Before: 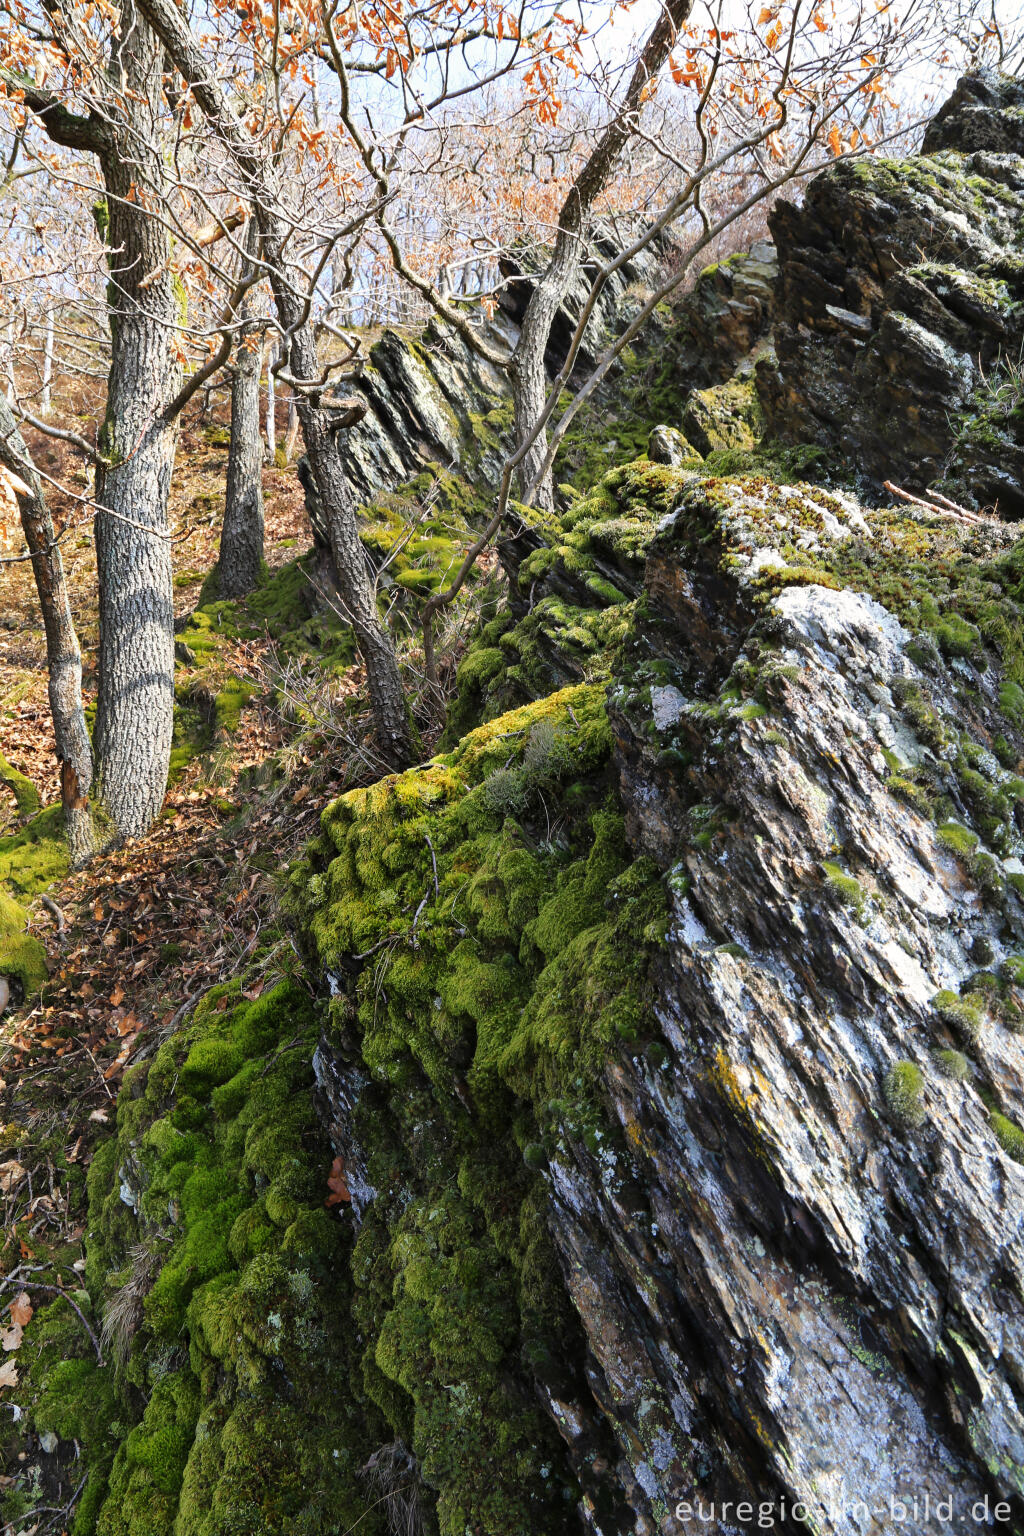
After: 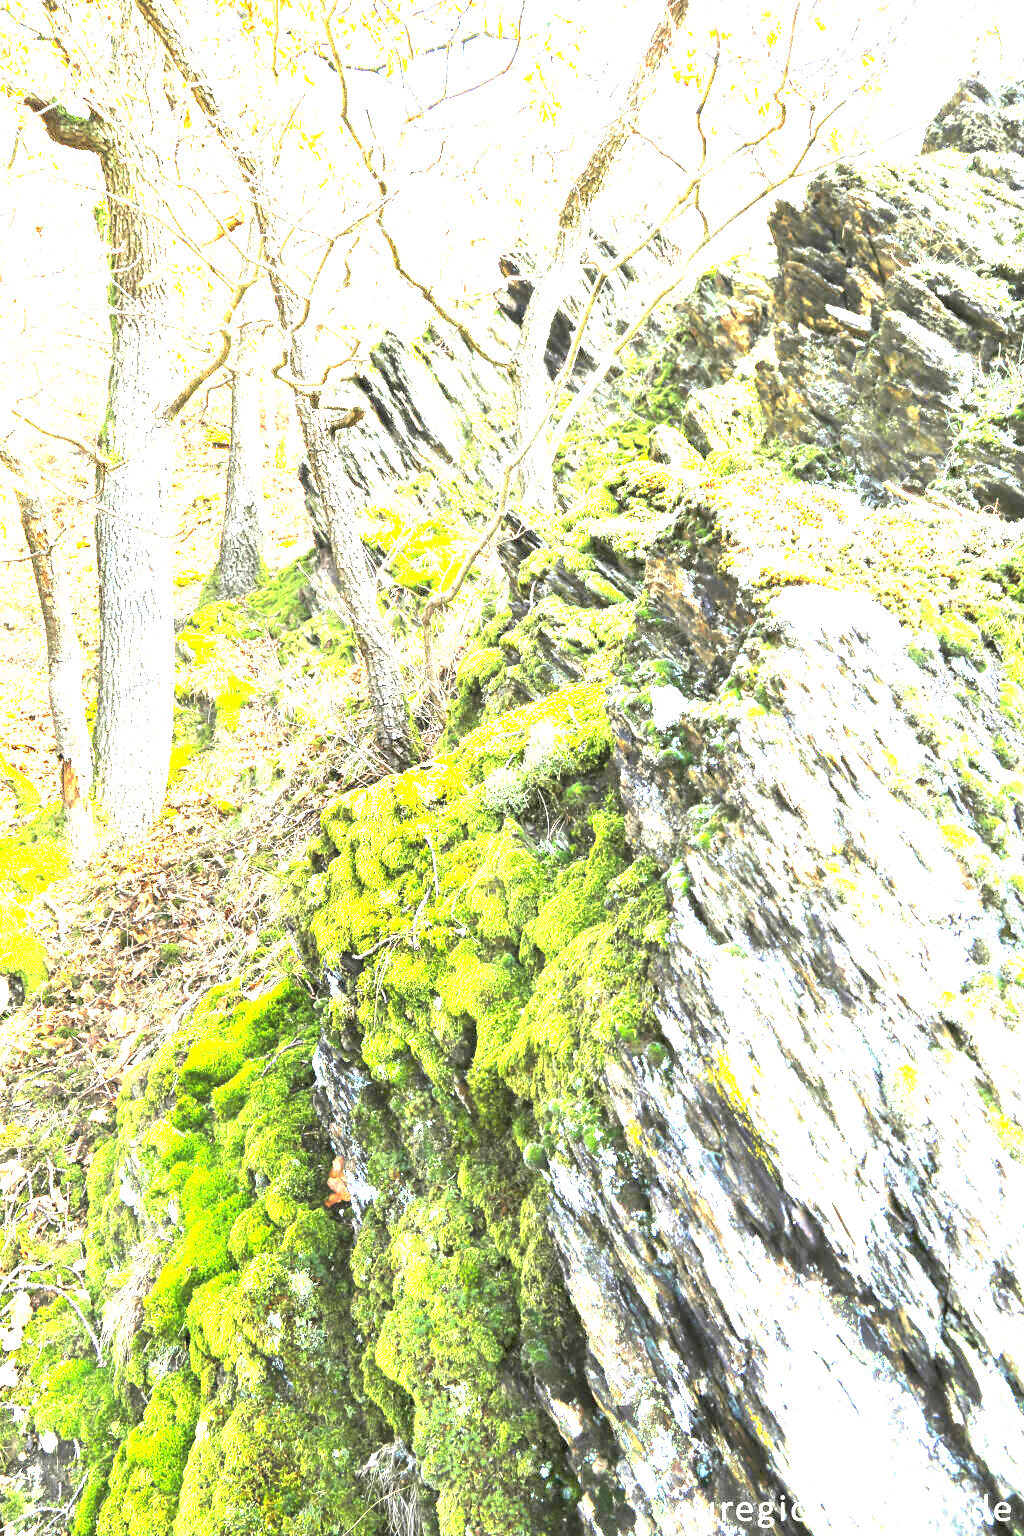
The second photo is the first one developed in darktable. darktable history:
exposure: black level correction 0, exposure 4.027 EV, compensate highlight preservation false
color correction: highlights a* -5.8, highlights b* 11.08
